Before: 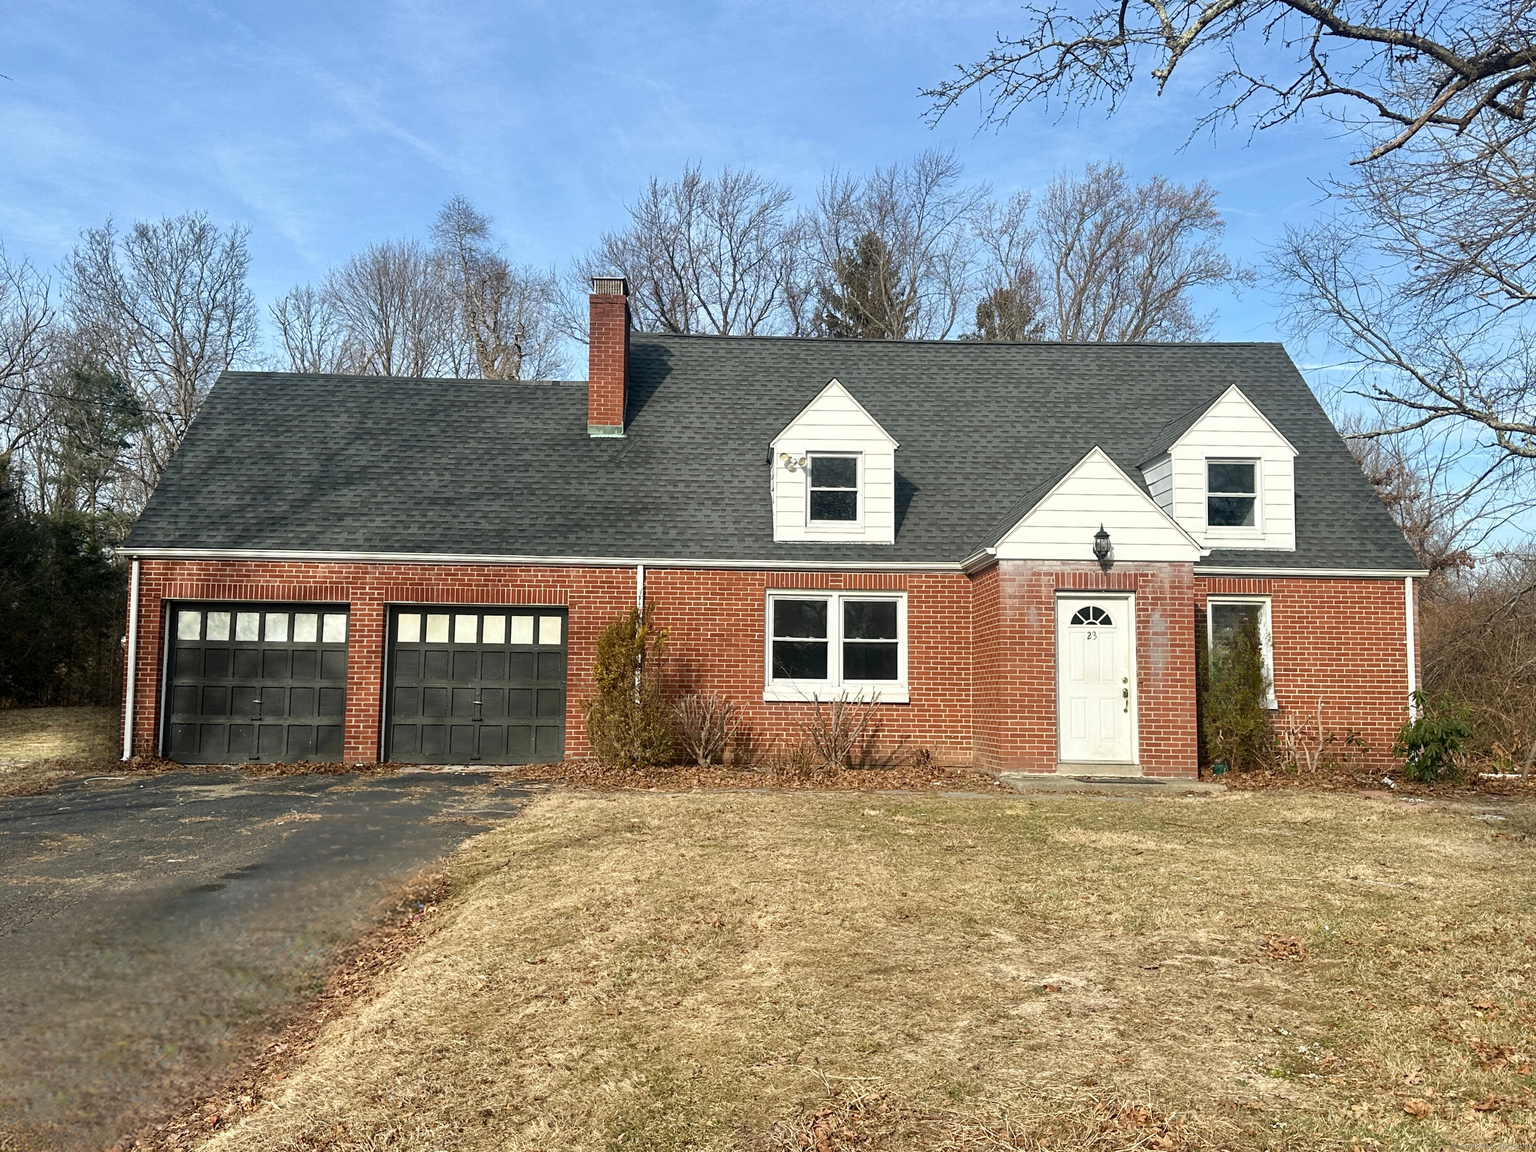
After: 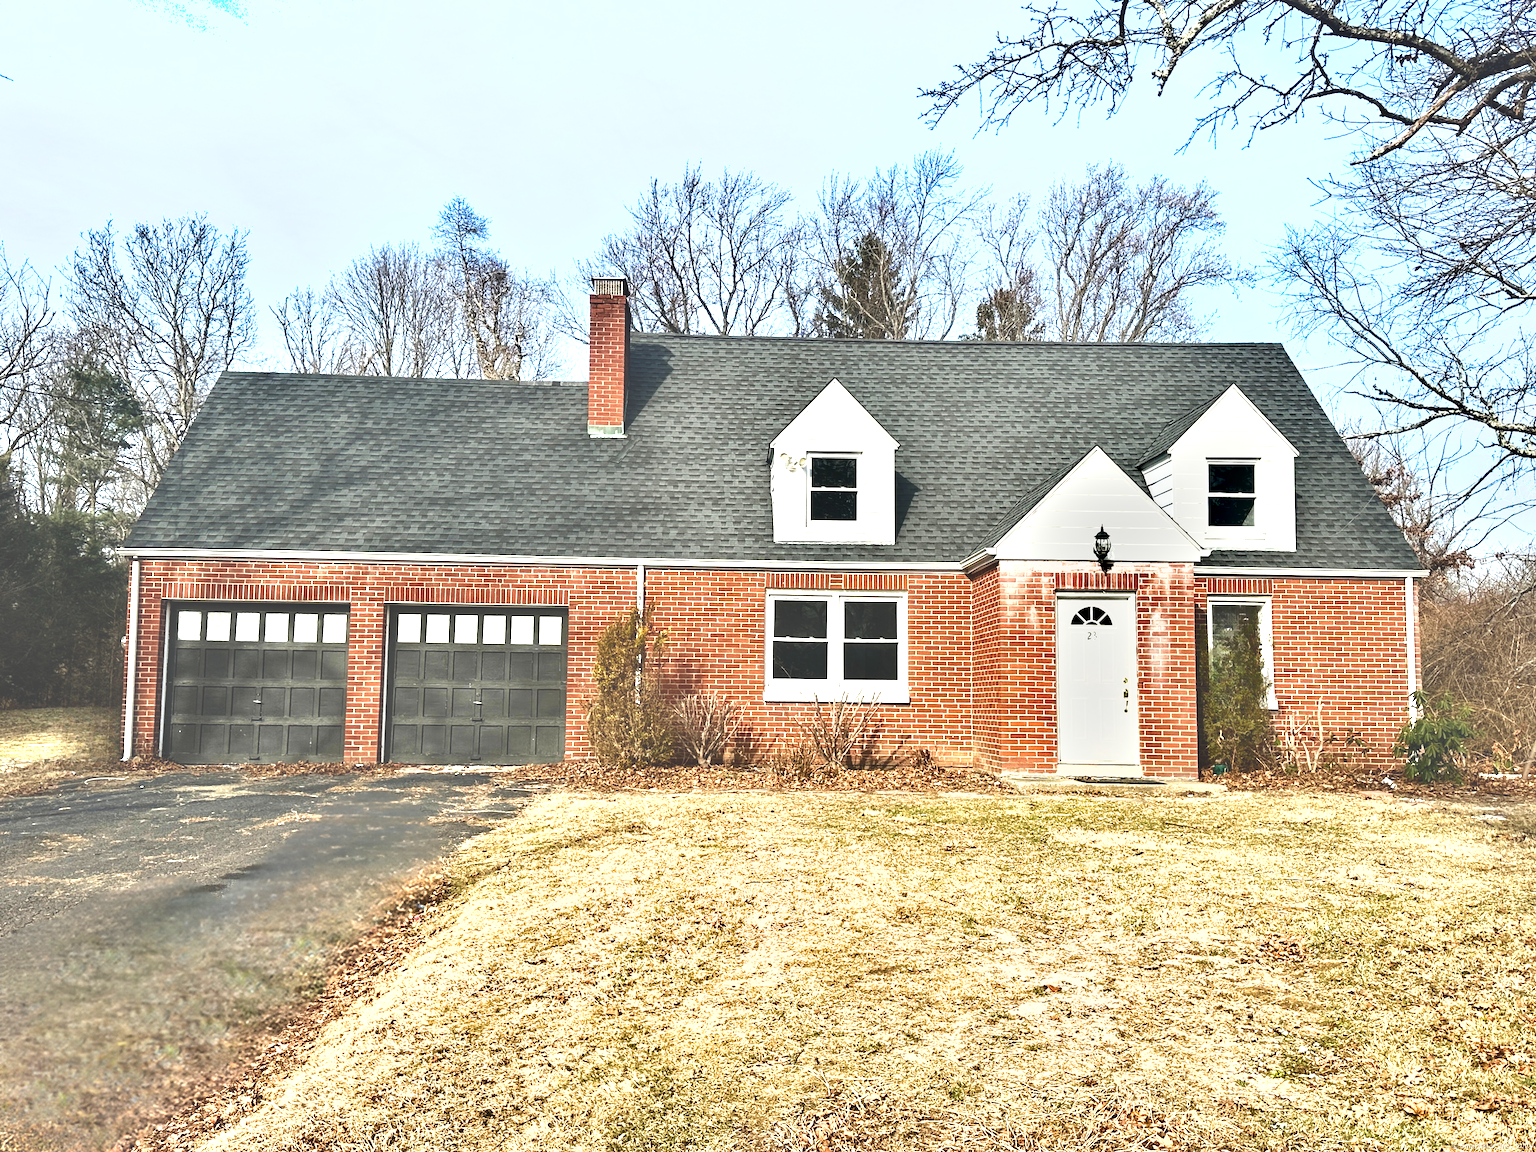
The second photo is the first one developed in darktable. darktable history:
exposure: black level correction -0.023, exposure 1.397 EV, compensate highlight preservation false
shadows and highlights: soften with gaussian
tone equalizer: on, module defaults
